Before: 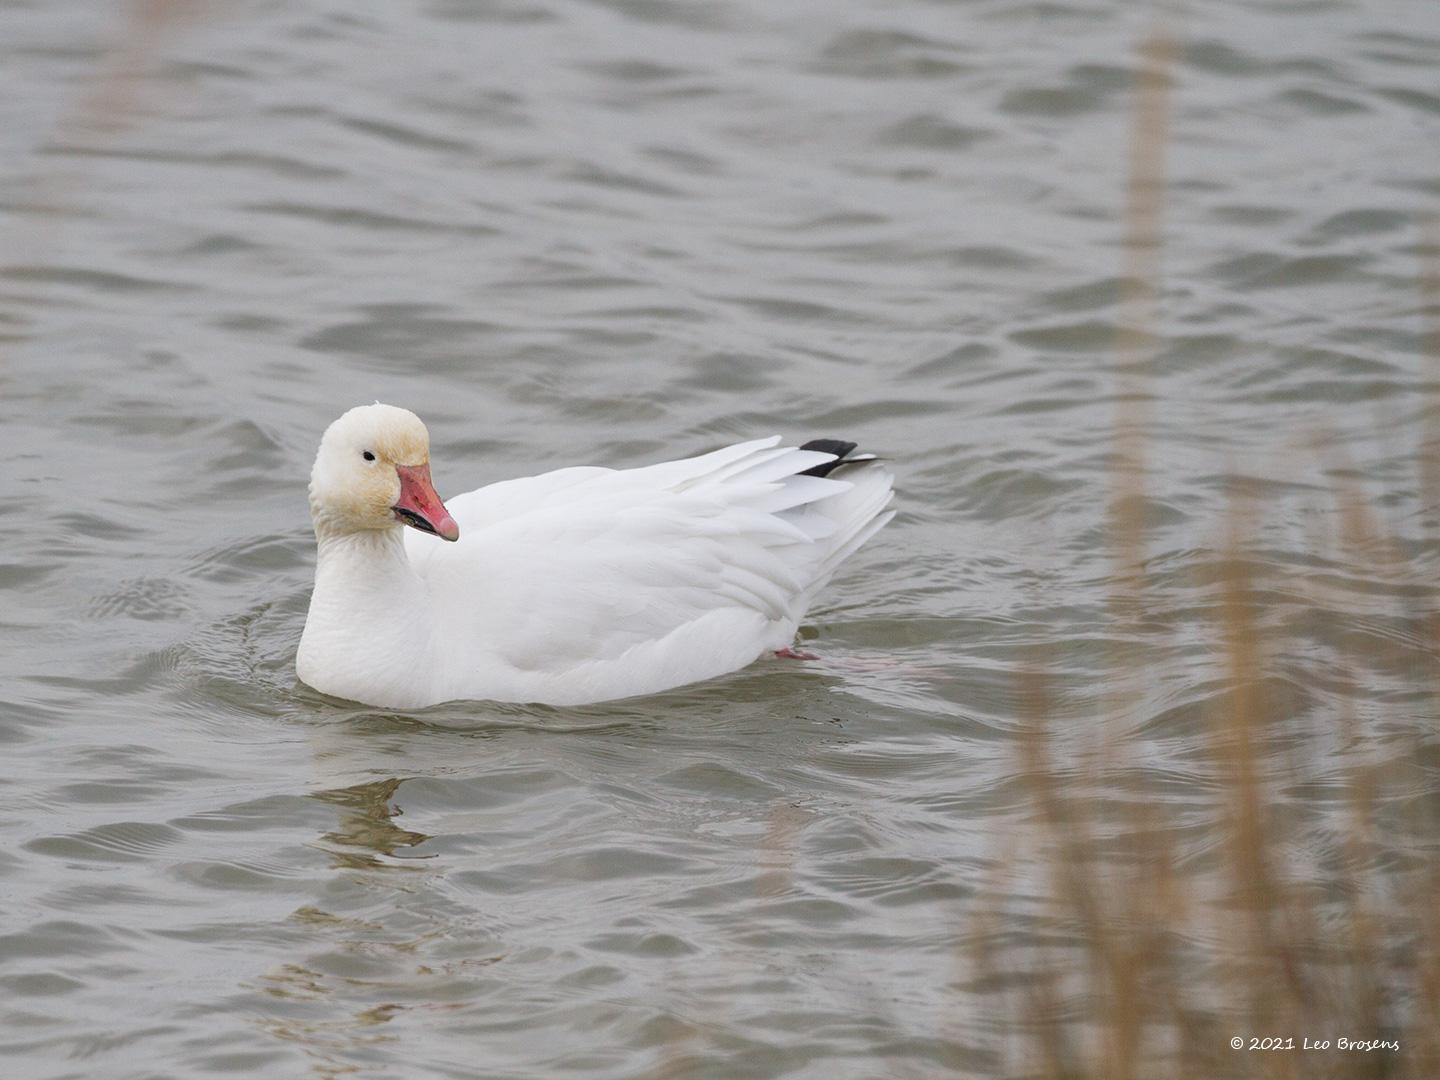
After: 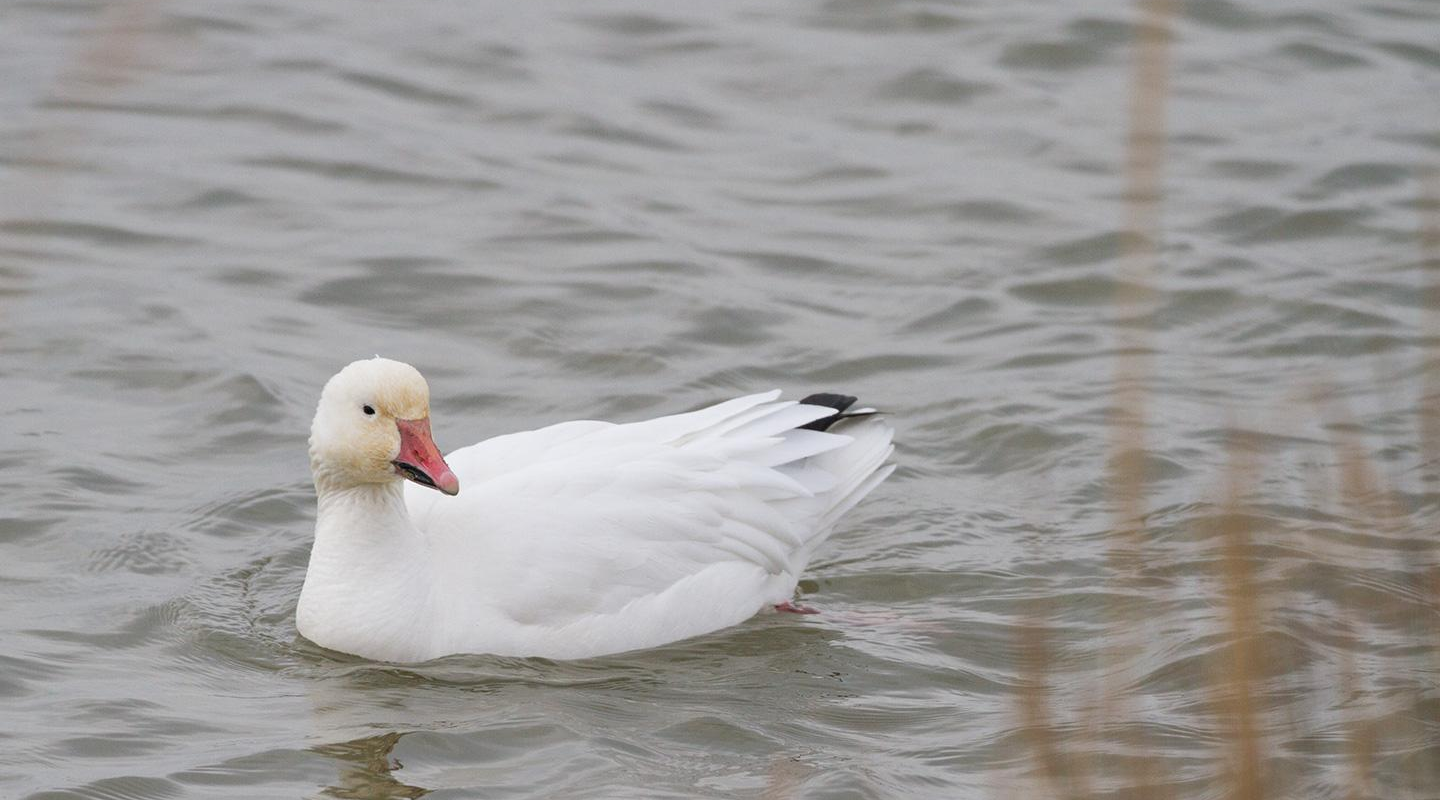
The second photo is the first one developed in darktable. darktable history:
crop: top 4.325%, bottom 21.559%
